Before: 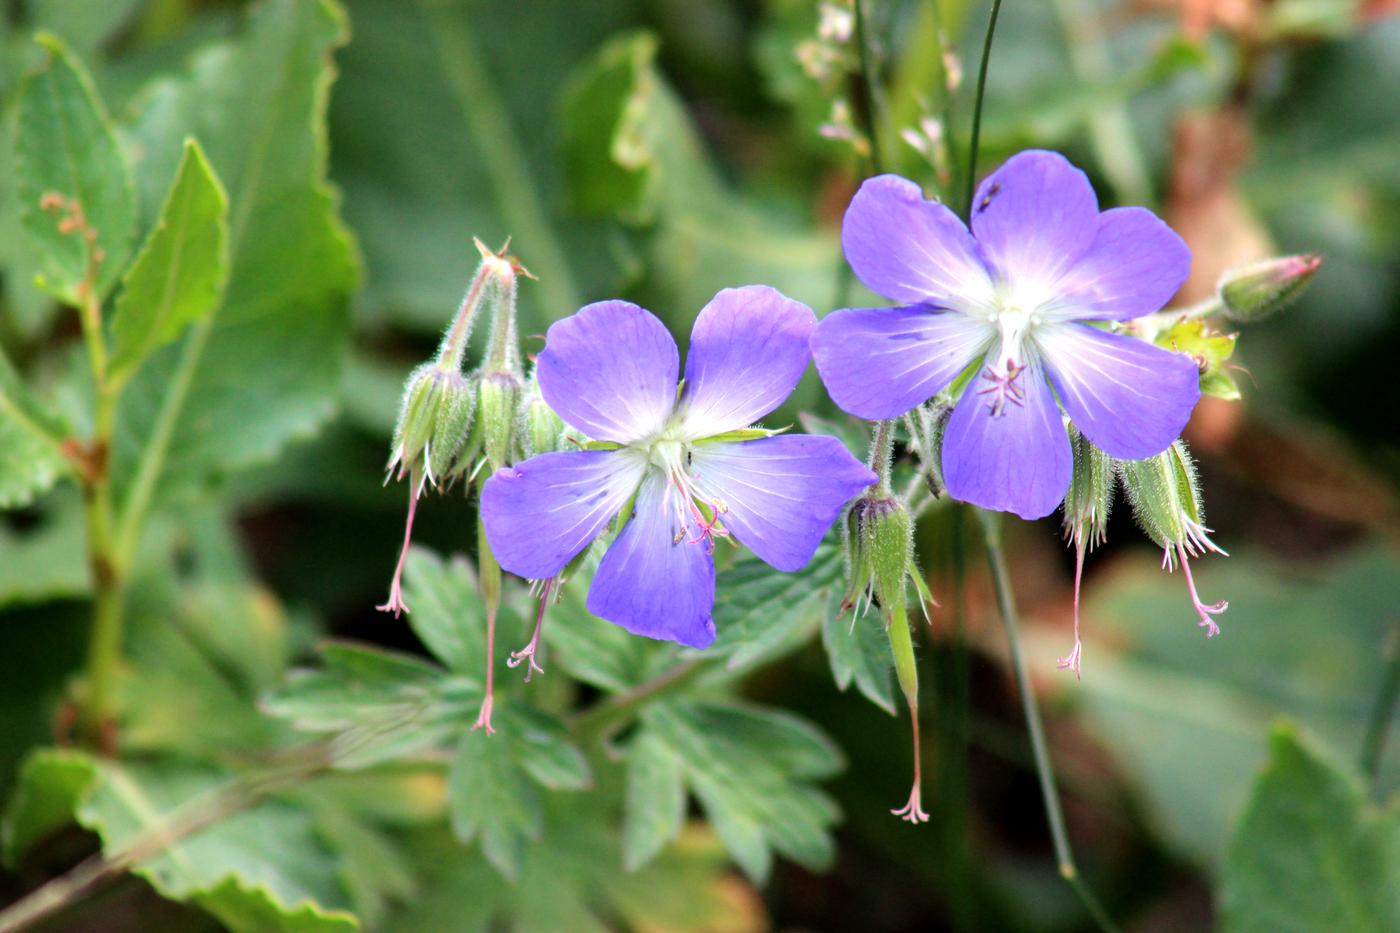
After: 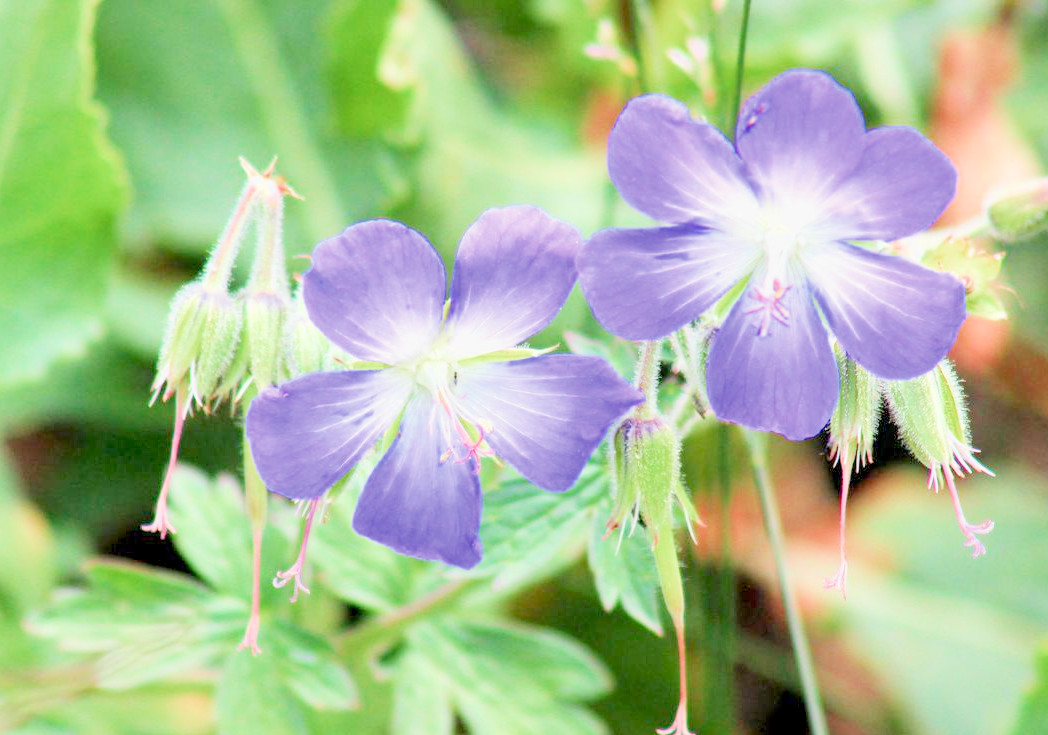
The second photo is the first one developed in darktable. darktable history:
crop: left 16.768%, top 8.653%, right 8.362%, bottom 12.485%
white balance: emerald 1
filmic rgb: middle gray luminance 2.5%, black relative exposure -10 EV, white relative exposure 7 EV, threshold 6 EV, dynamic range scaling 10%, target black luminance 0%, hardness 3.19, latitude 44.39%, contrast 0.682, highlights saturation mix 5%, shadows ↔ highlights balance 13.63%, add noise in highlights 0, color science v3 (2019), use custom middle-gray values true, iterations of high-quality reconstruction 0, contrast in highlights soft, enable highlight reconstruction true
